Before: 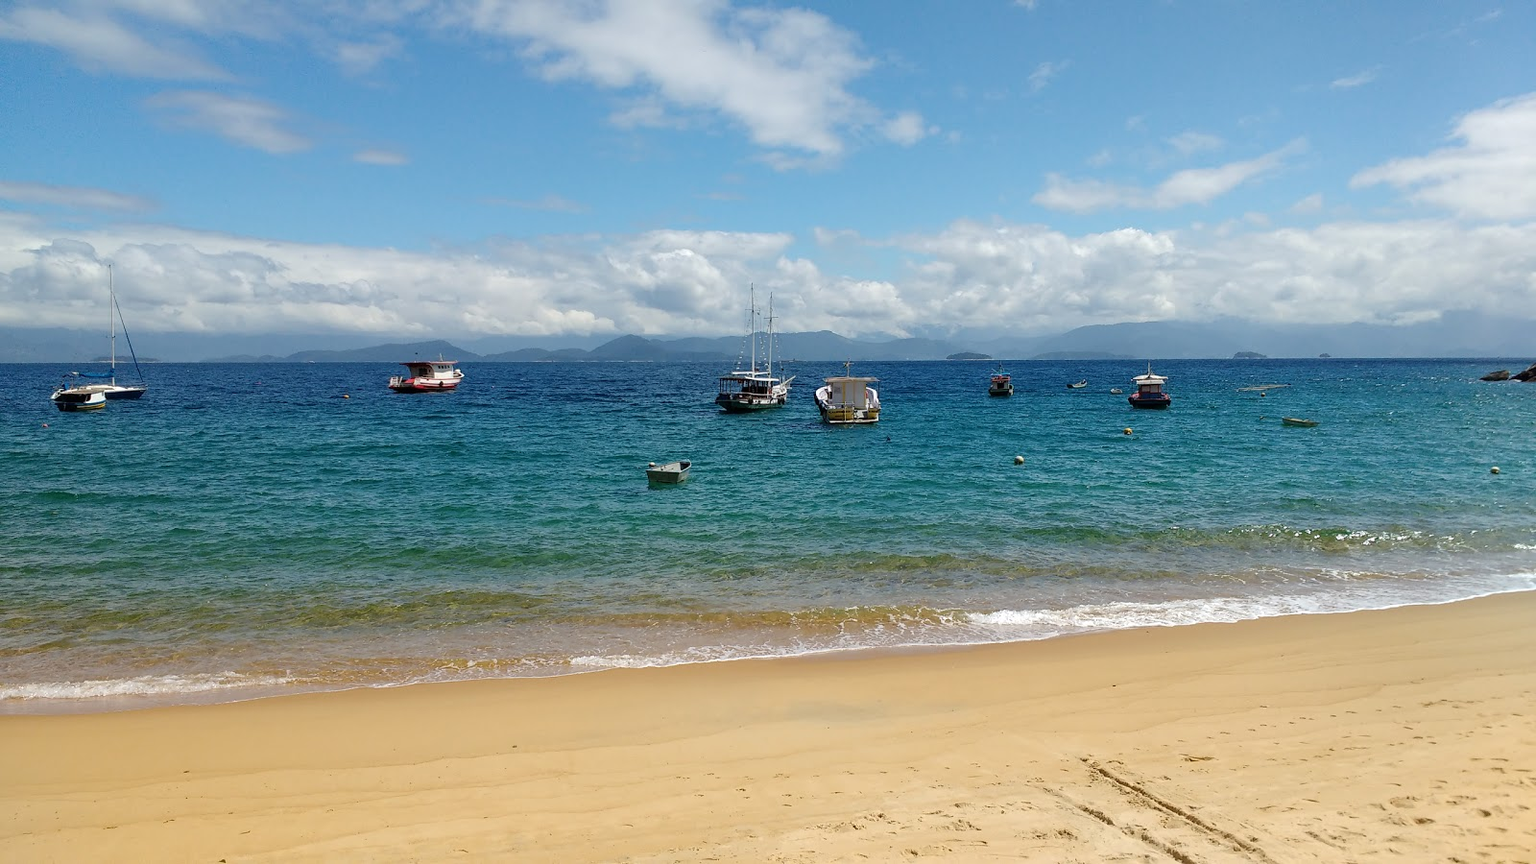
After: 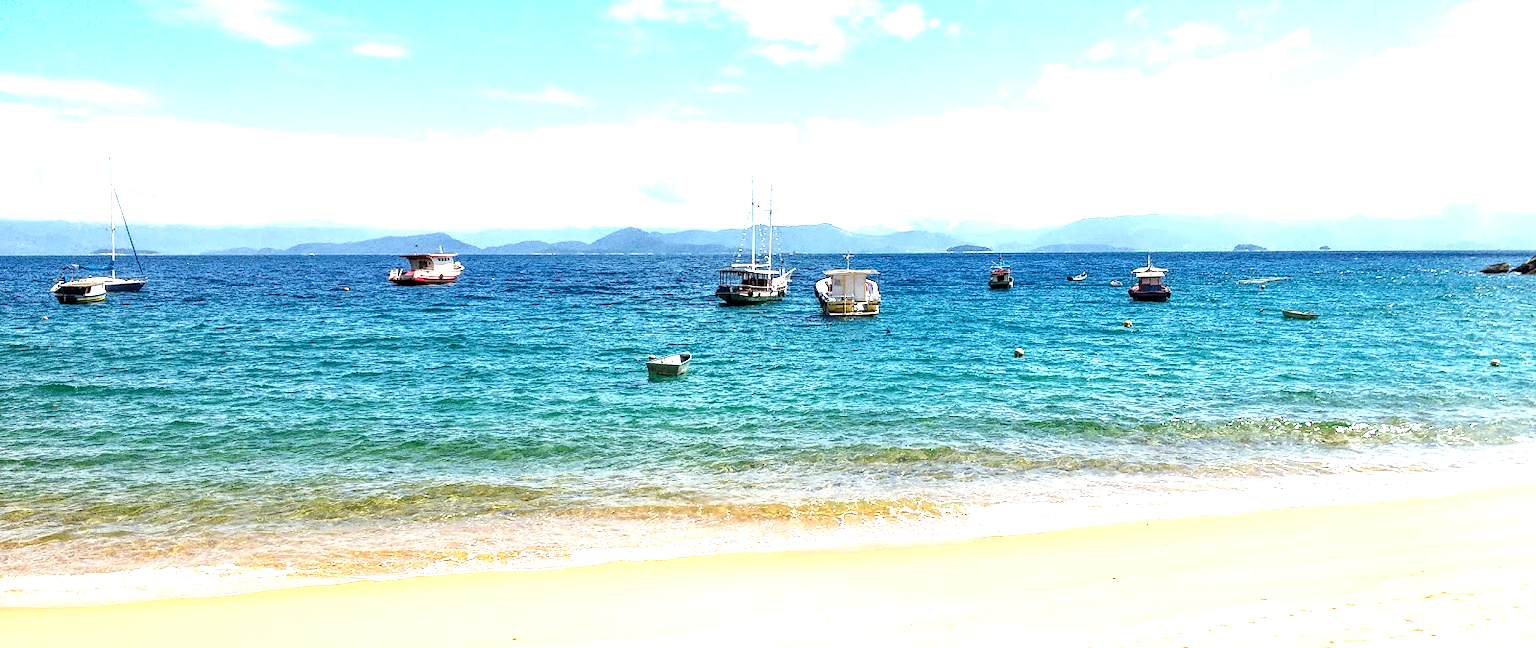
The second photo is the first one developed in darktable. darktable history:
grain: coarseness 0.47 ISO
local contrast: highlights 20%, detail 150%
exposure: black level correction 0, exposure 1.675 EV, compensate exposure bias true, compensate highlight preservation false
crop and rotate: top 12.5%, bottom 12.5%
